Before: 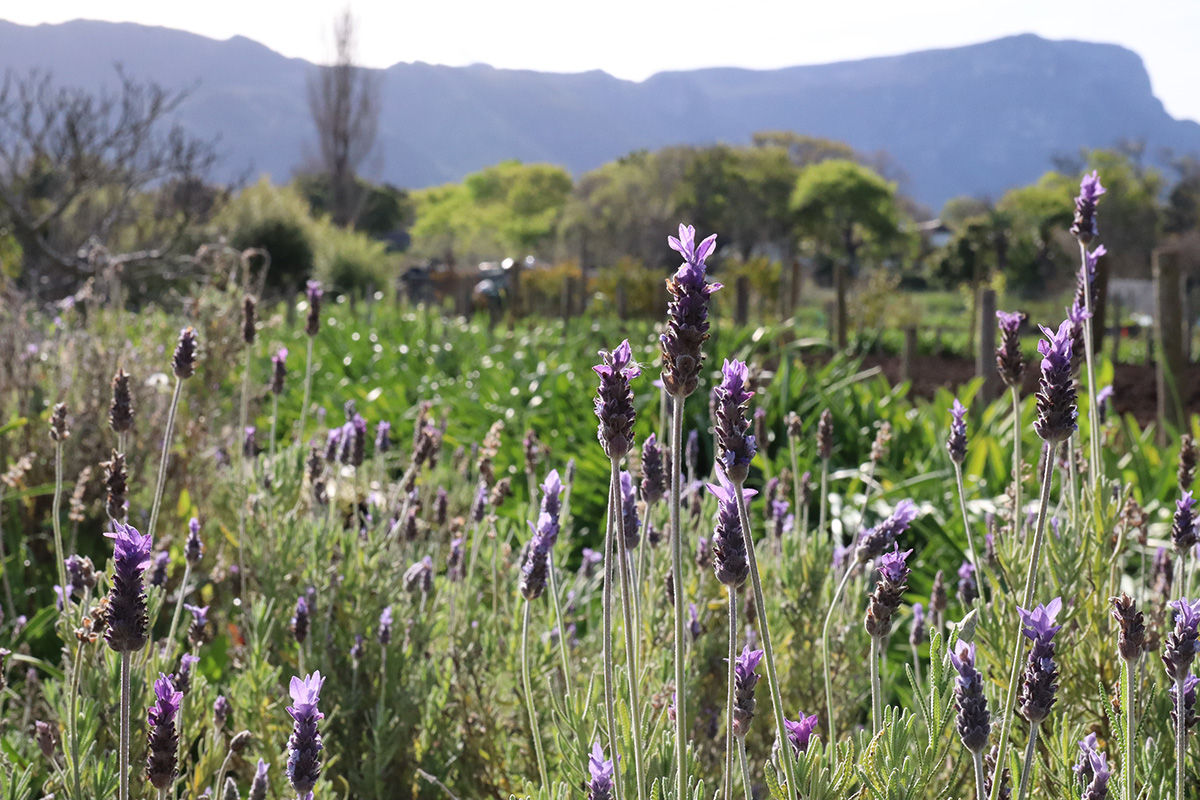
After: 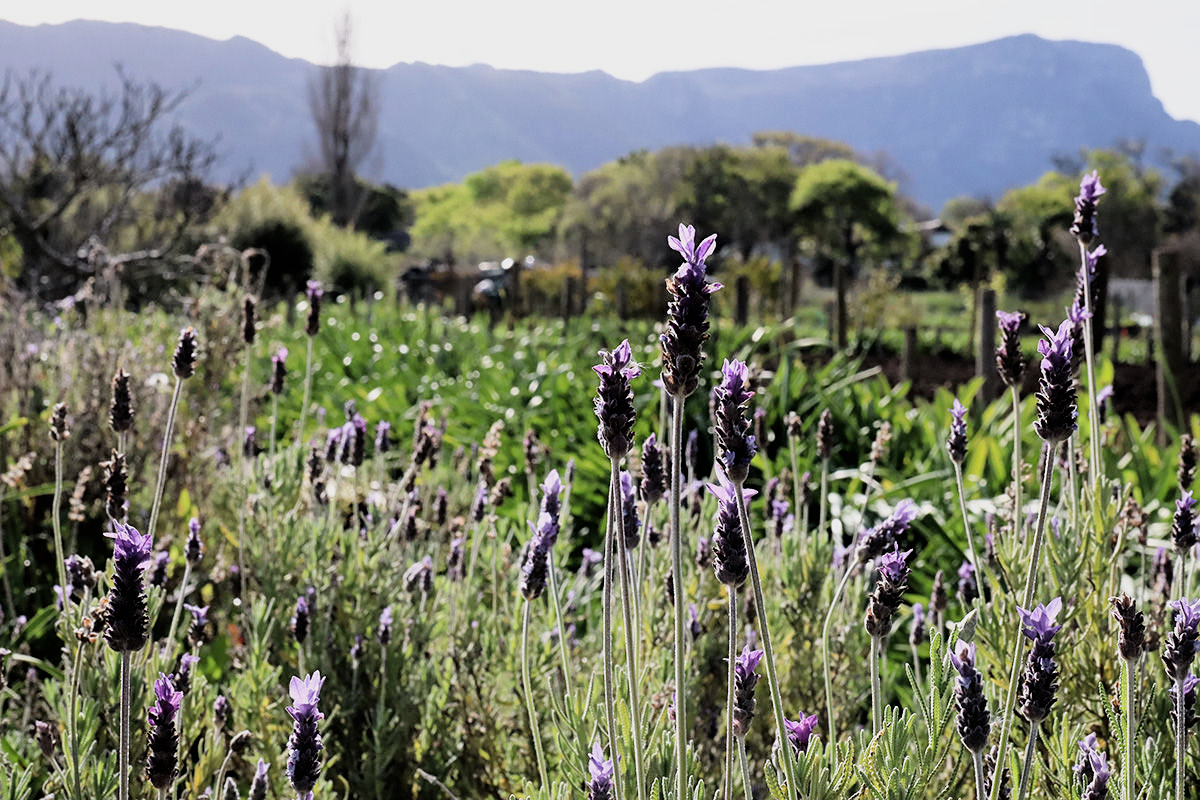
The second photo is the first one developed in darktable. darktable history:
sharpen: amount 0.216
filmic rgb: black relative exposure -5.03 EV, white relative exposure 3.56 EV, hardness 3.17, contrast 1.383, highlights saturation mix -49.09%
